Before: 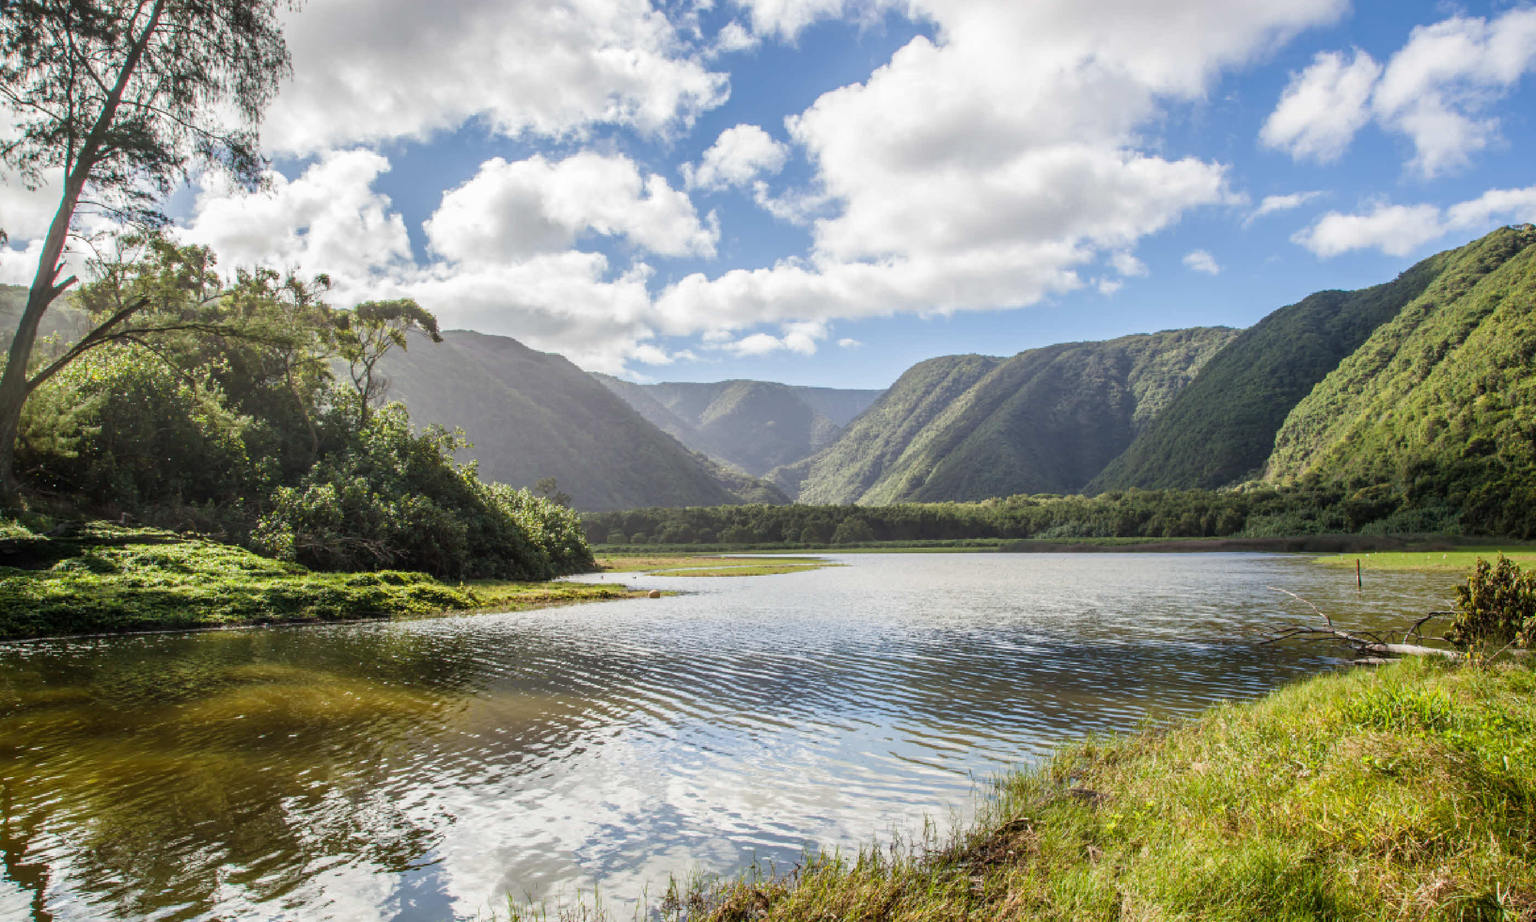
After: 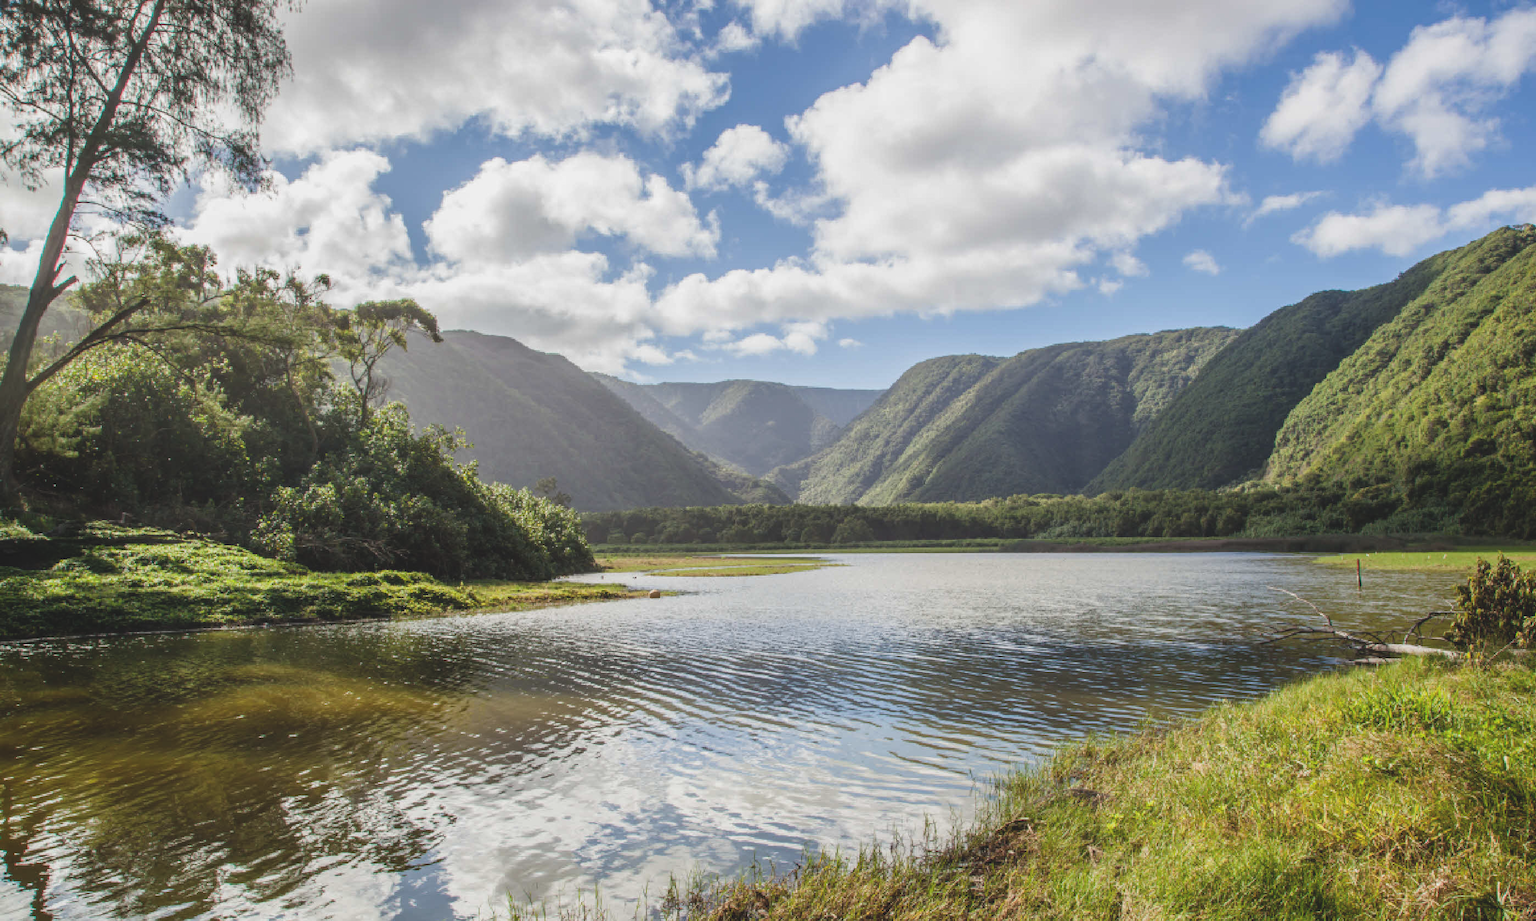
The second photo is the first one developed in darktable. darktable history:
exposure: black level correction -0.015, exposure -0.195 EV, compensate highlight preservation false
